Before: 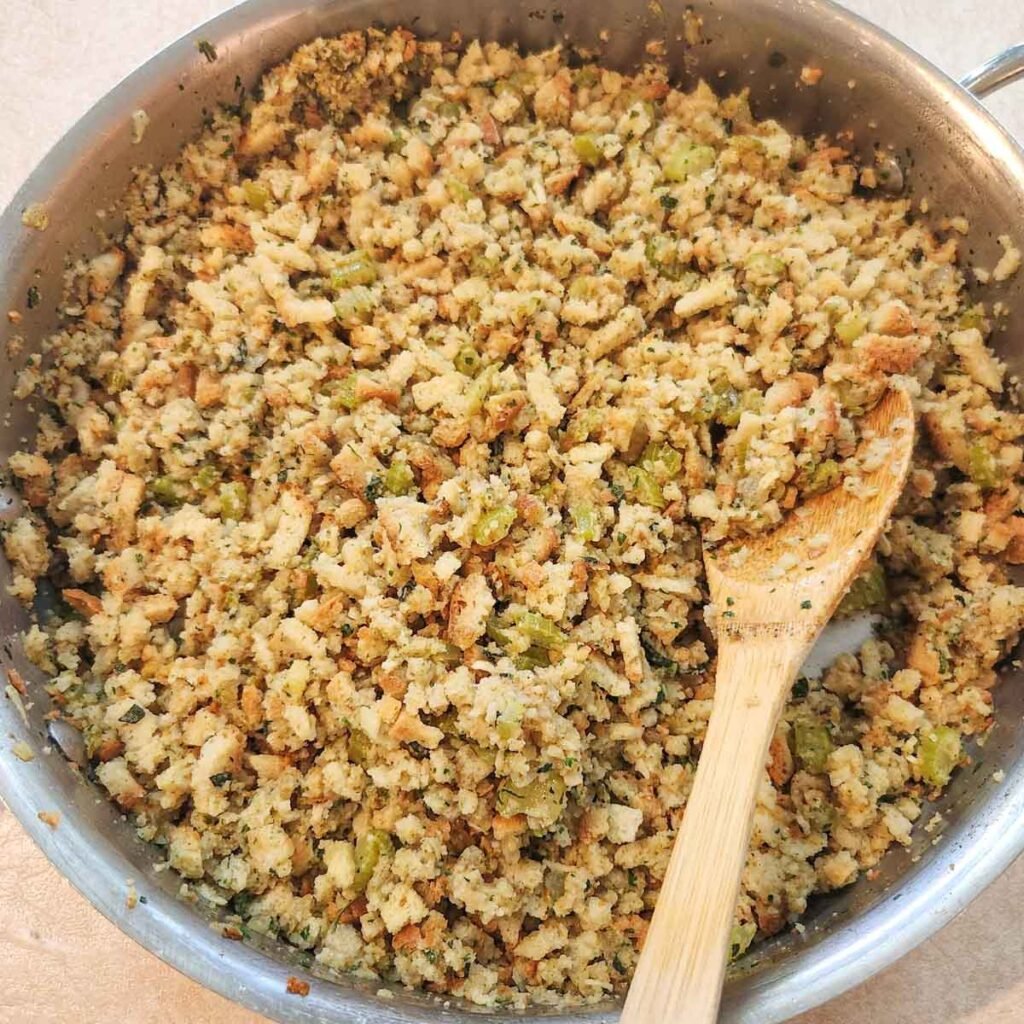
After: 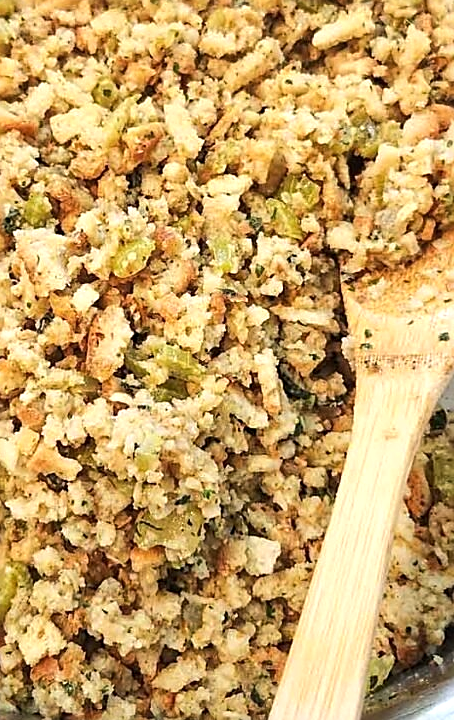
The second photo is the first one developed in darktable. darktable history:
sharpen: amount 0.55
crop: left 35.432%, top 26.233%, right 20.145%, bottom 3.432%
tone equalizer: -8 EV -0.417 EV, -7 EV -0.389 EV, -6 EV -0.333 EV, -5 EV -0.222 EV, -3 EV 0.222 EV, -2 EV 0.333 EV, -1 EV 0.389 EV, +0 EV 0.417 EV, edges refinement/feathering 500, mask exposure compensation -1.57 EV, preserve details no
